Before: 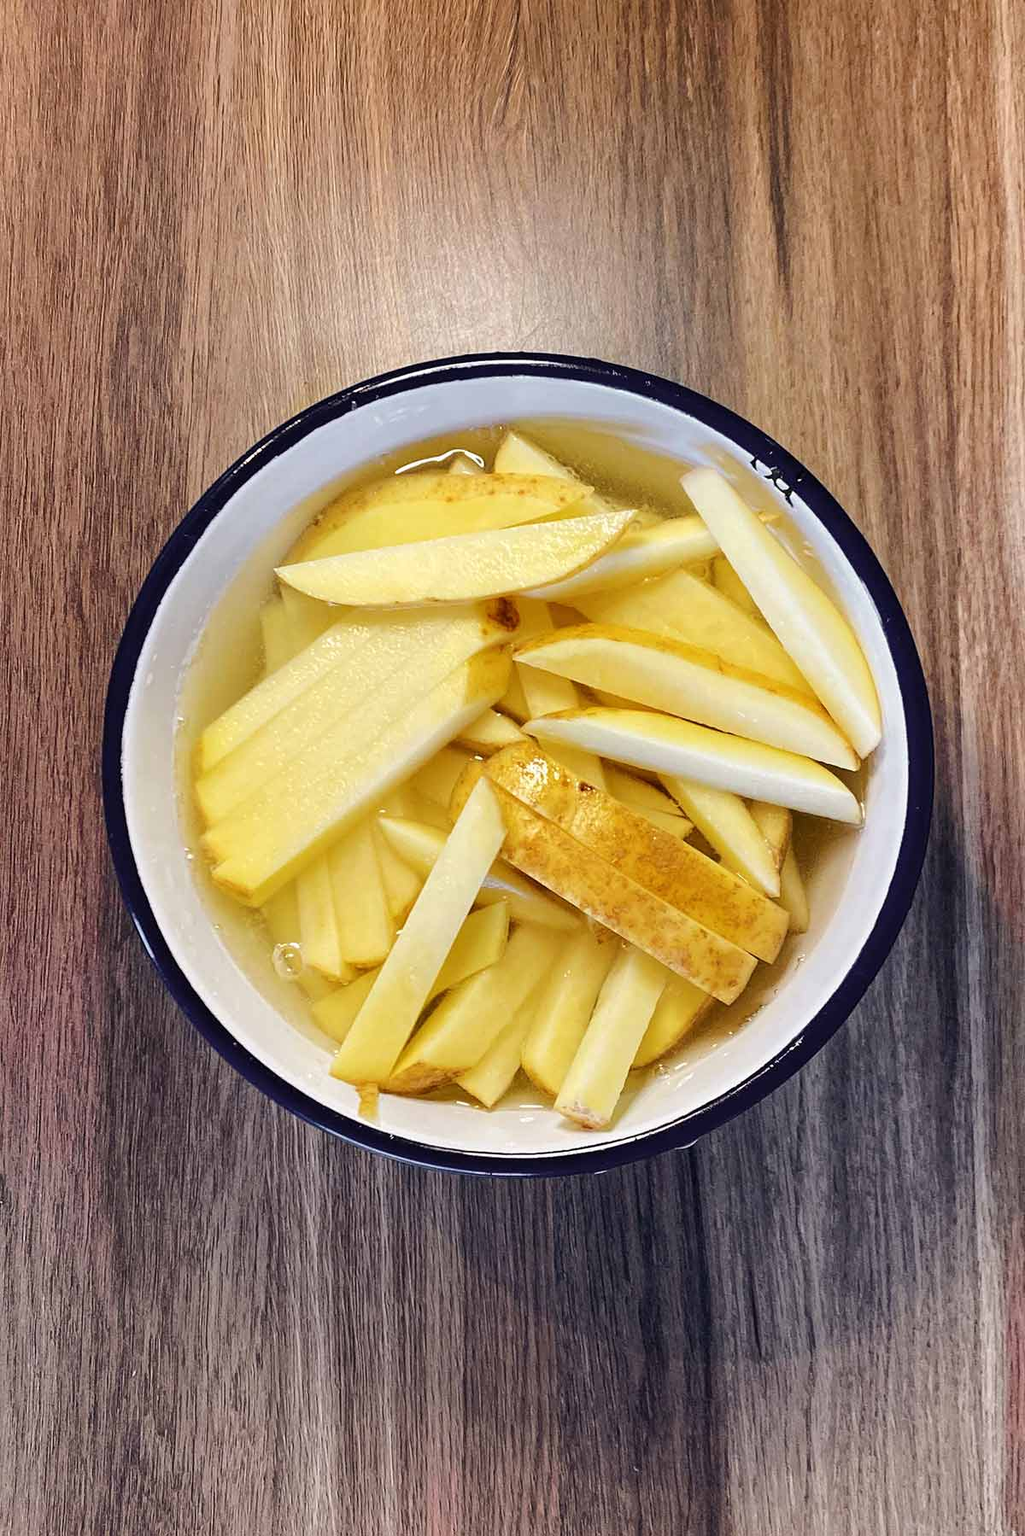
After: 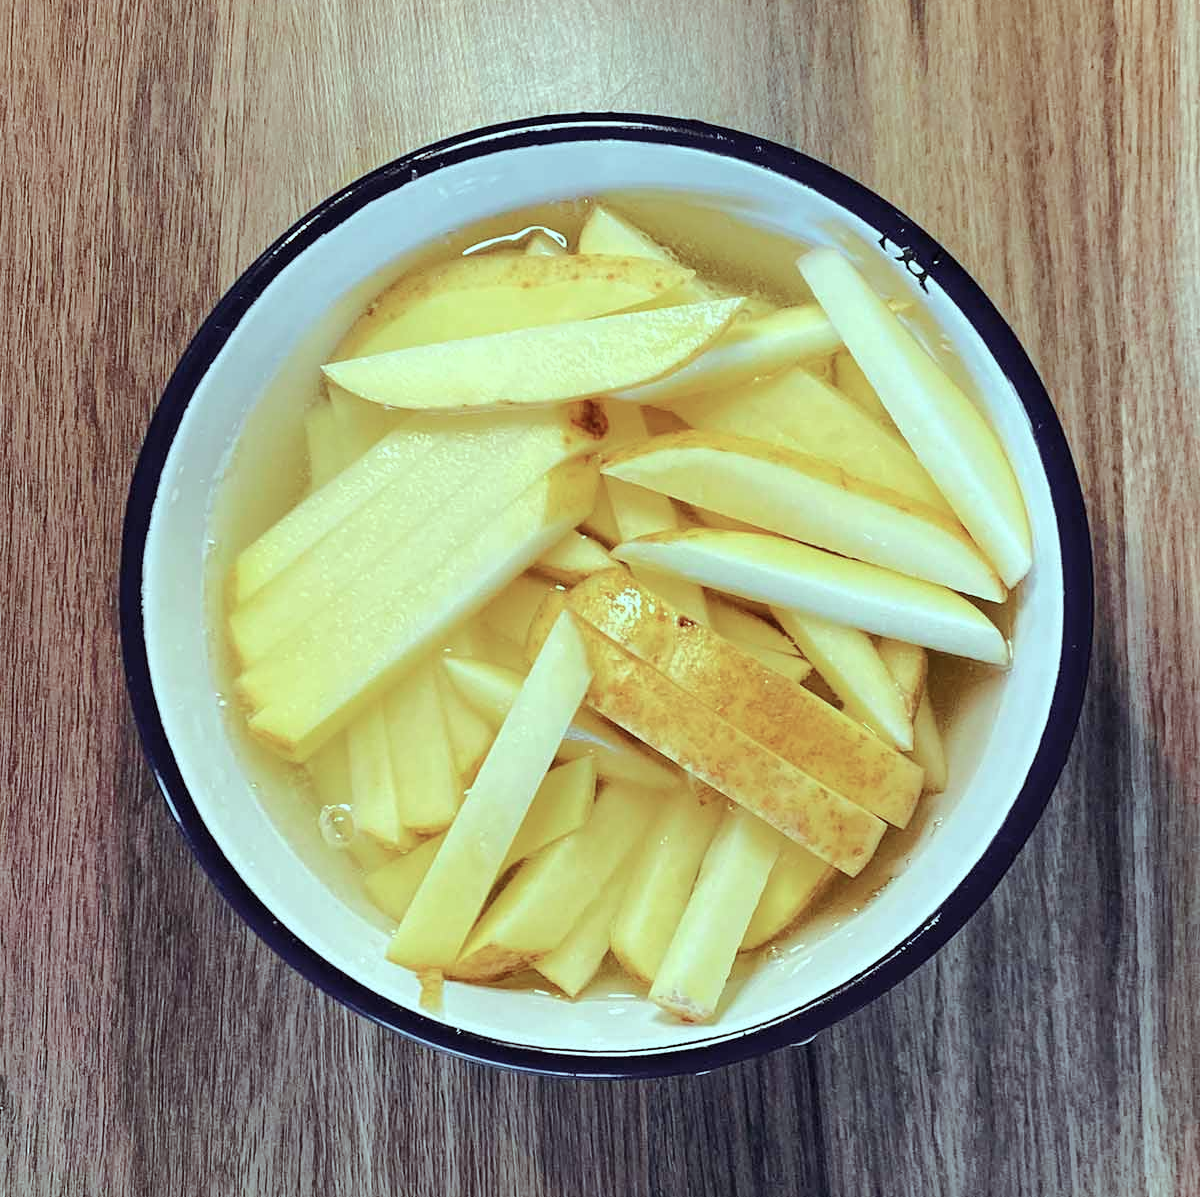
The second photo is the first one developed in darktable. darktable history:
crop: top 16.679%, bottom 16.769%
color balance rgb: highlights gain › chroma 4.126%, highlights gain › hue 200.44°, linear chroma grading › shadows -7.029%, linear chroma grading › highlights -6.972%, linear chroma grading › global chroma -10.082%, linear chroma grading › mid-tones -7.889%, perceptual saturation grading › global saturation 0.403%, perceptual brilliance grading › mid-tones 10.287%, perceptual brilliance grading › shadows 14.445%
